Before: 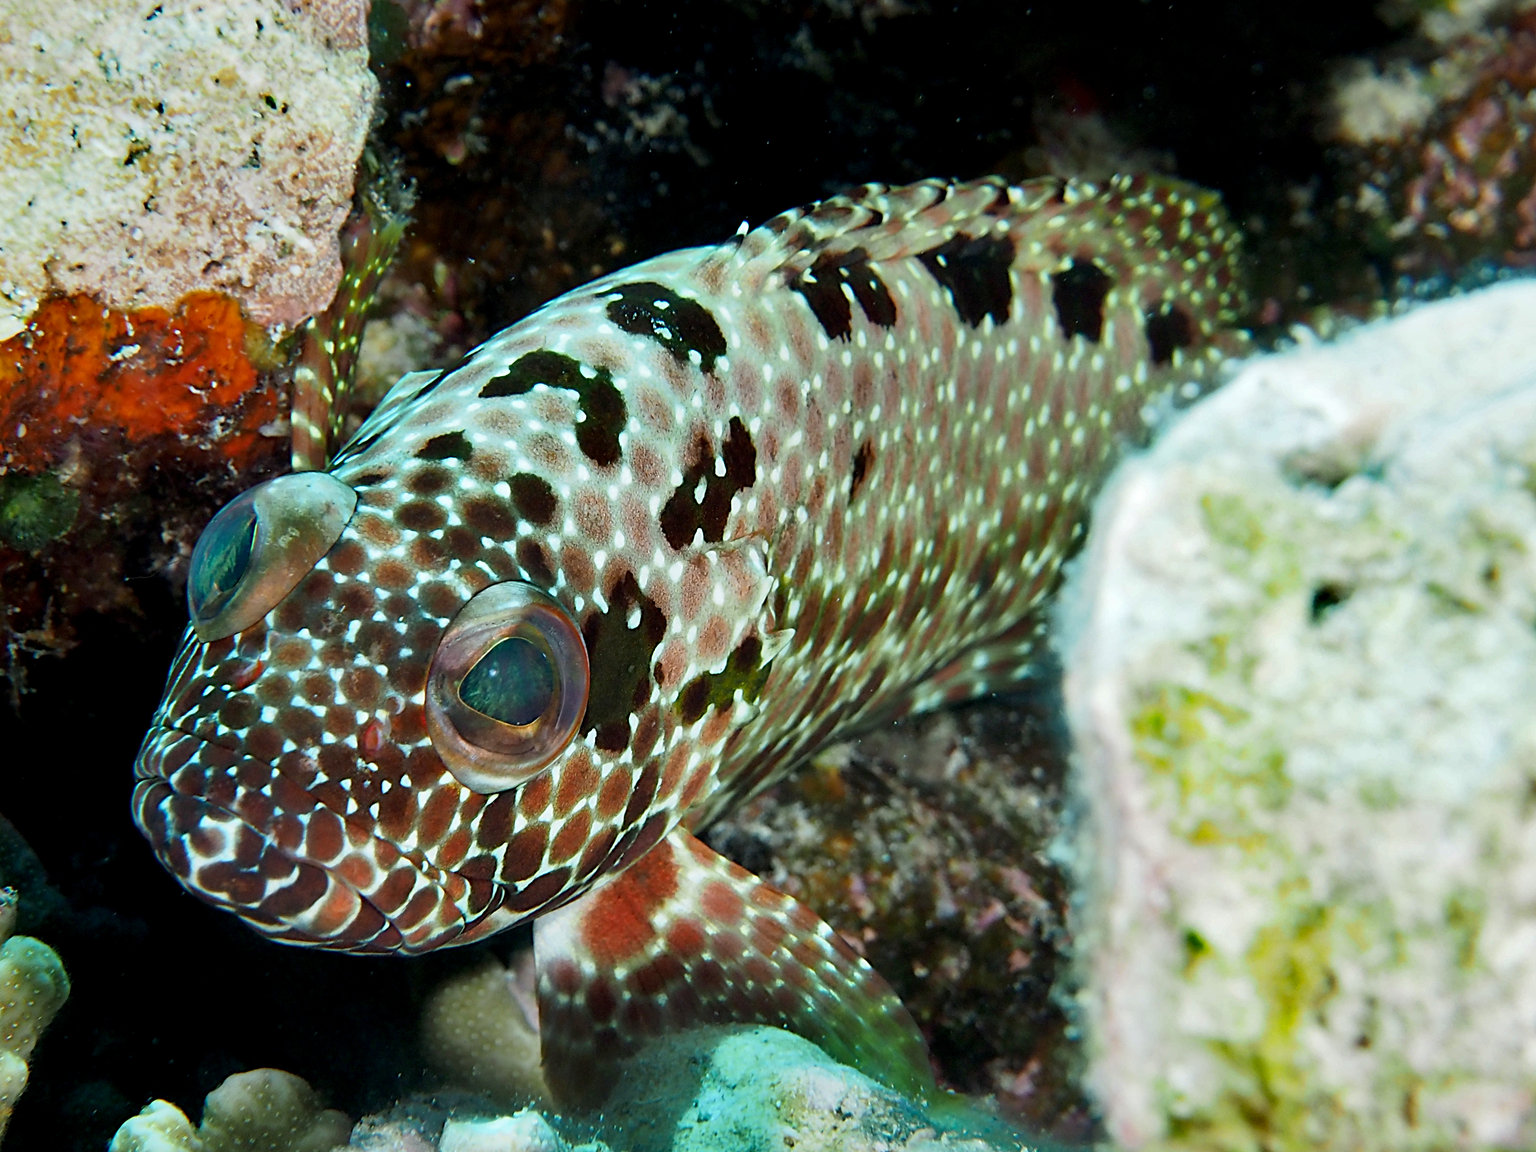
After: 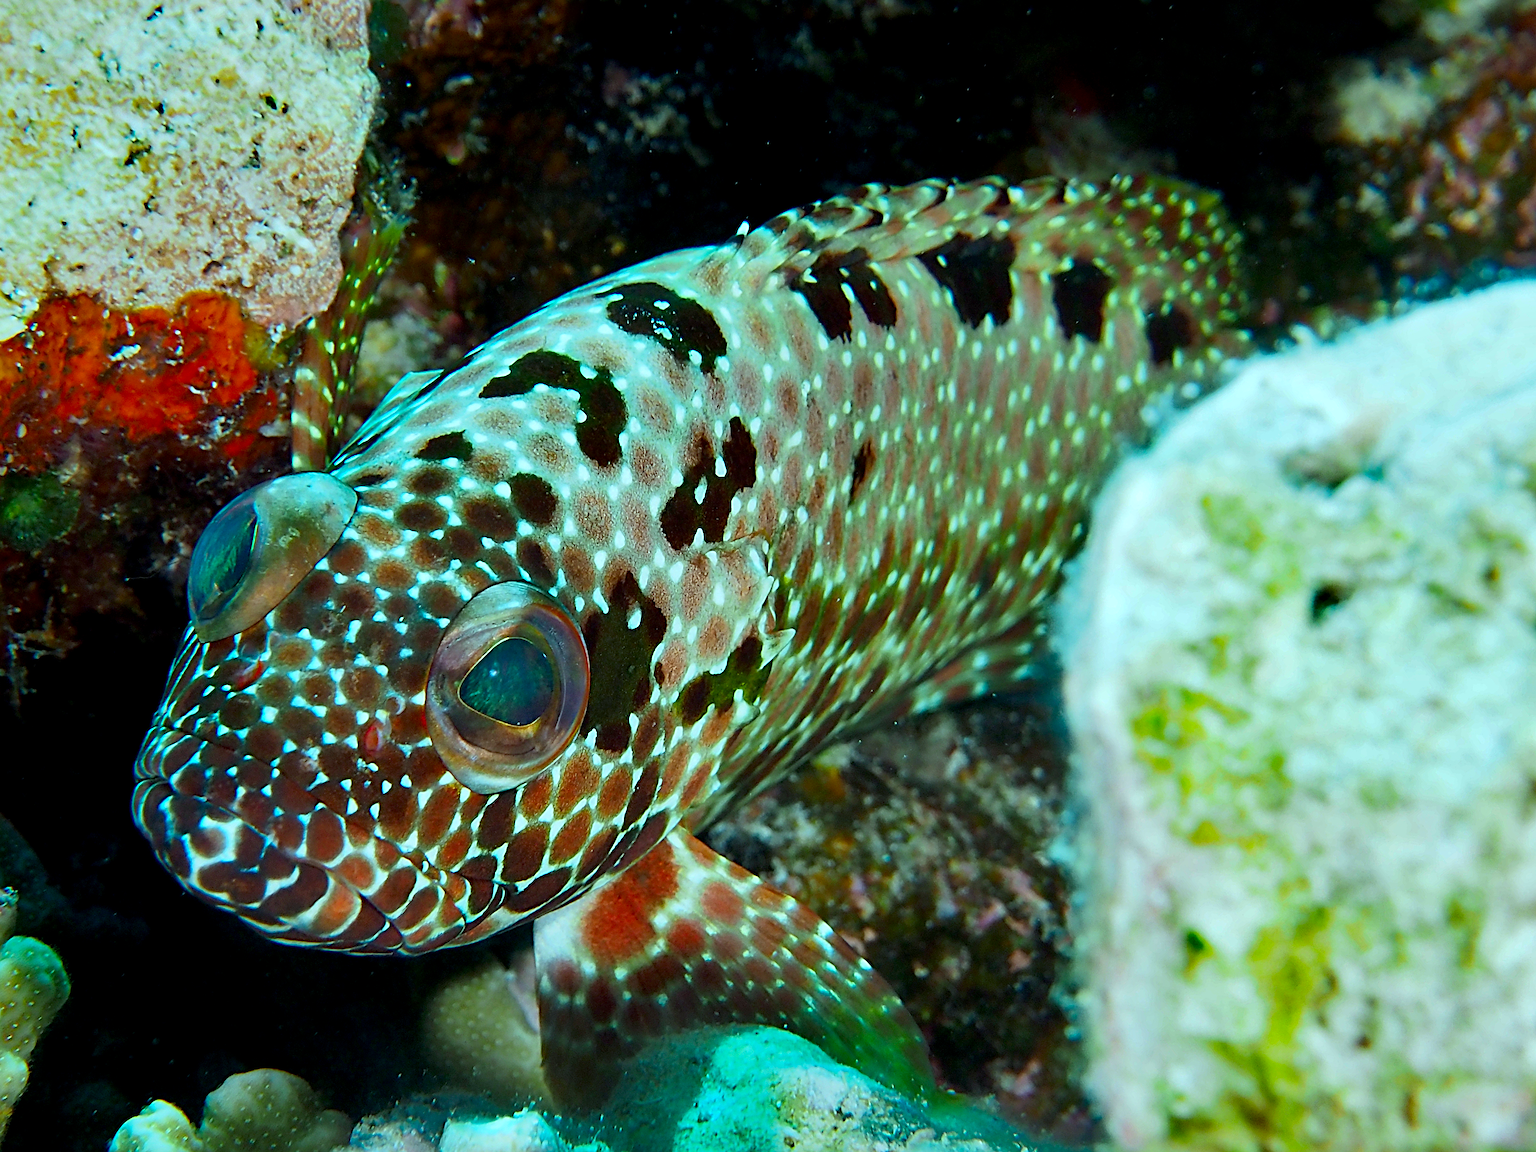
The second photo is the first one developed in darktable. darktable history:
sharpen: on, module defaults
color correction: highlights a* -8, highlights b* 3.1
white balance: red 0.925, blue 1.046
contrast brightness saturation: brightness -0.02, saturation 0.35
